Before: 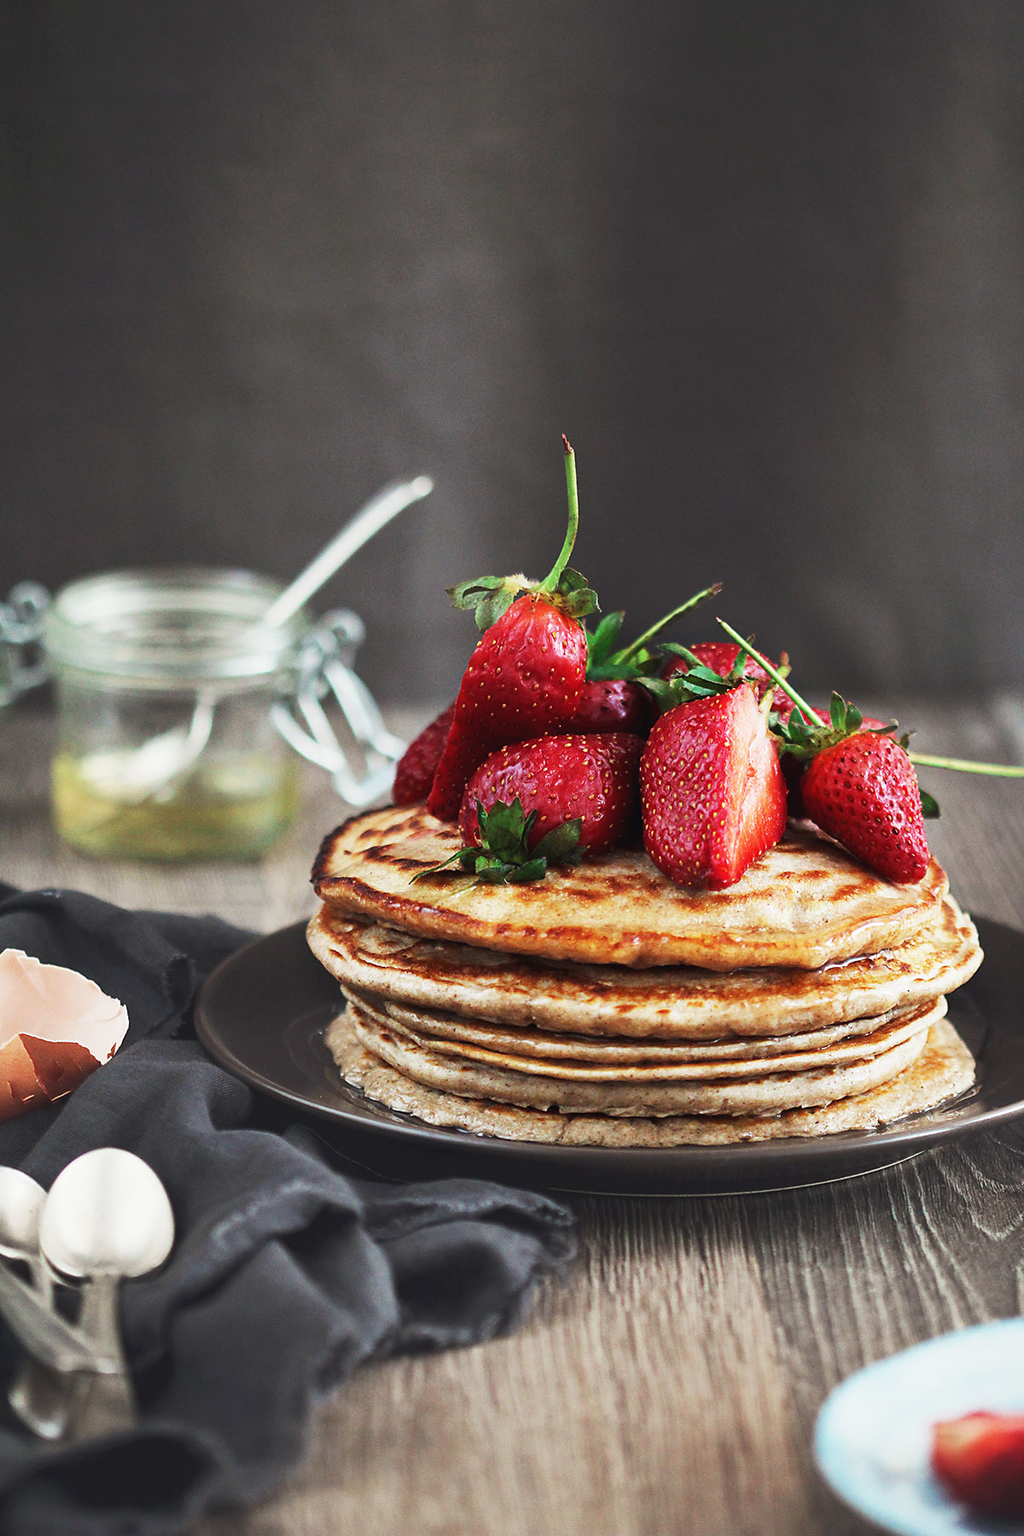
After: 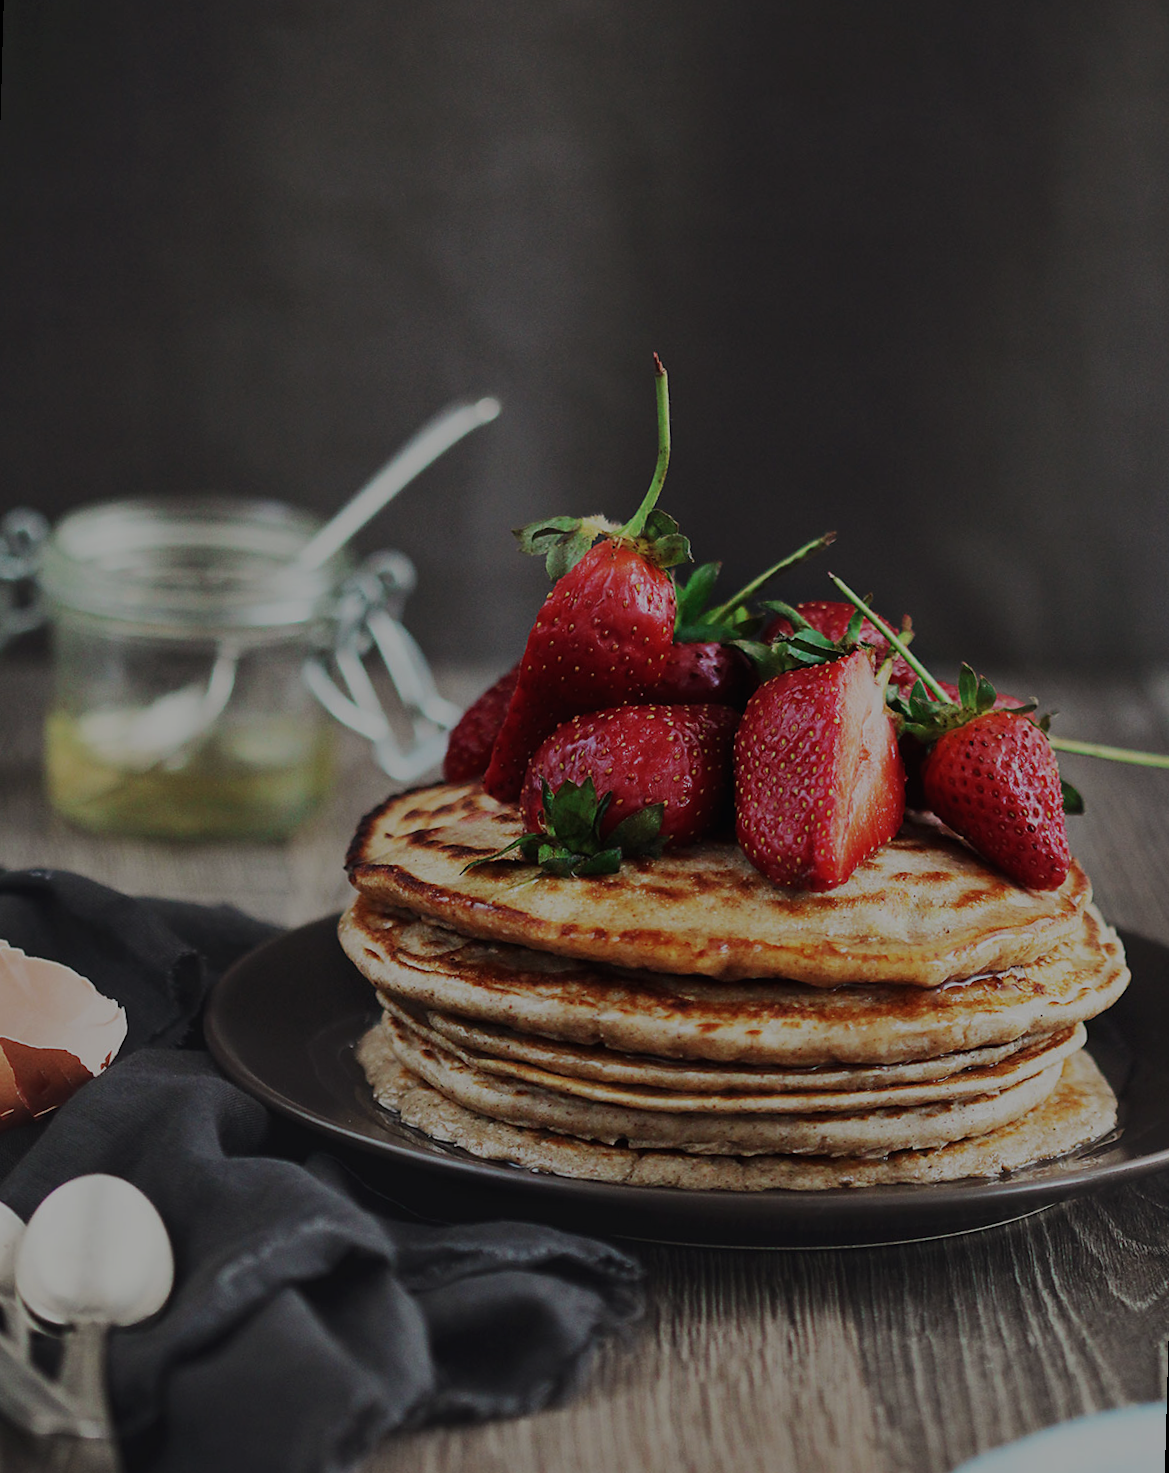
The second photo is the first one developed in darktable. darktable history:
rotate and perspective: rotation 1.57°, crop left 0.018, crop right 0.982, crop top 0.039, crop bottom 0.961
exposure: exposure -1.468 EV, compensate highlight preservation false
shadows and highlights: radius 337.17, shadows 29.01, soften with gaussian
crop: left 1.507%, top 6.147%, right 1.379%, bottom 6.637%
